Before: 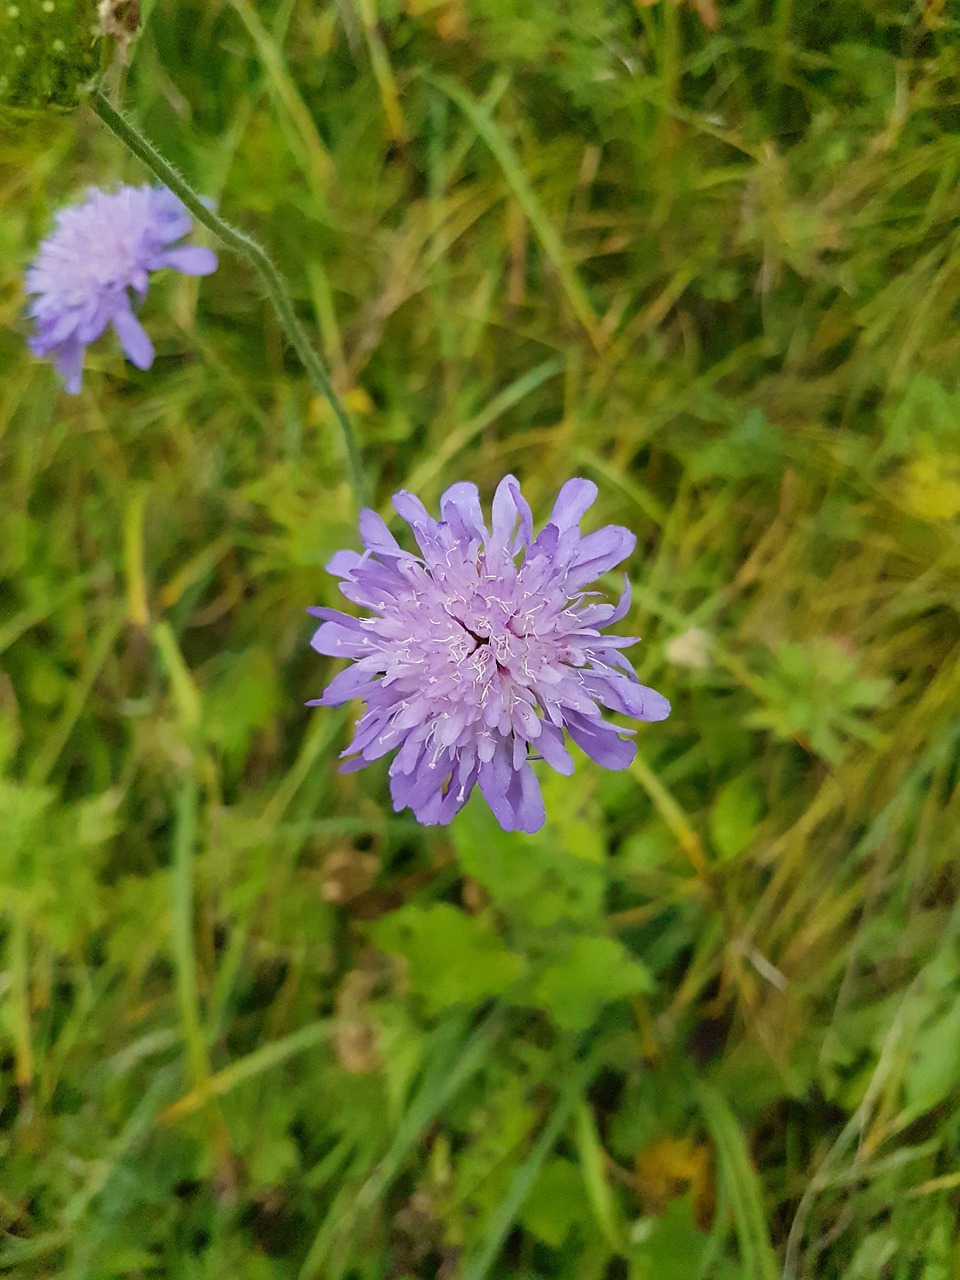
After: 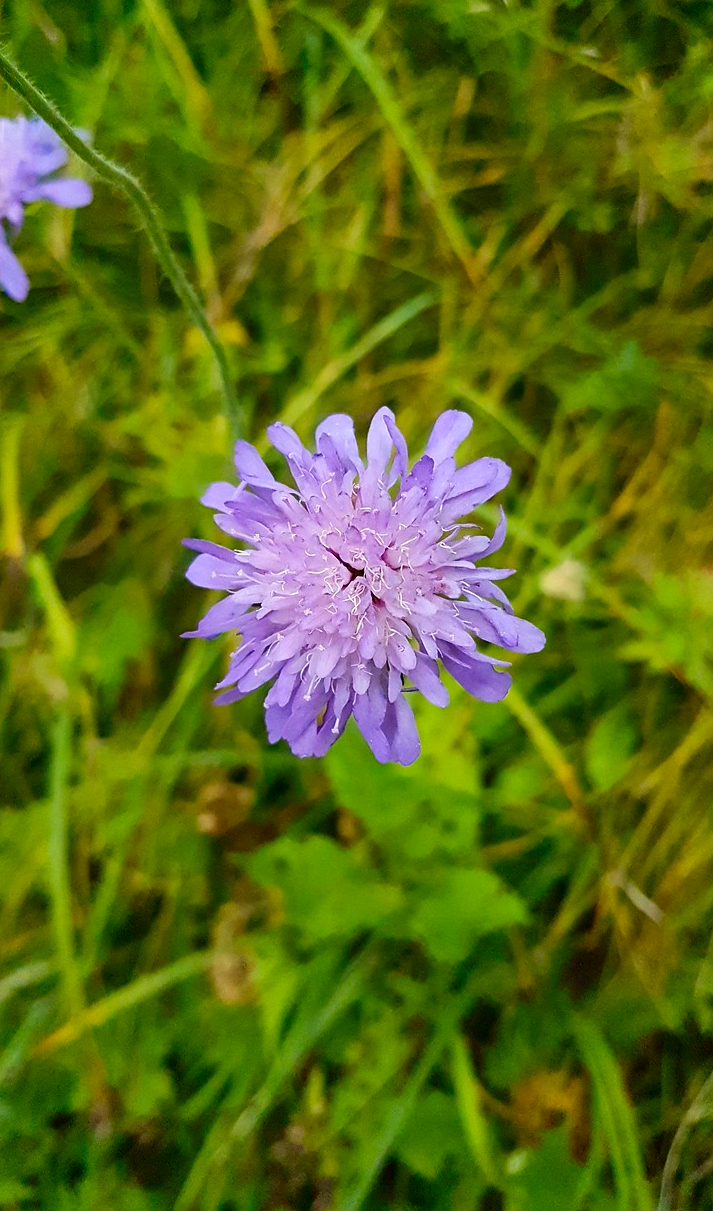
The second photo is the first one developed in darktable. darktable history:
contrast brightness saturation: contrast 0.173, saturation 0.302
crop and rotate: left 13.112%, top 5.372%, right 12.6%
